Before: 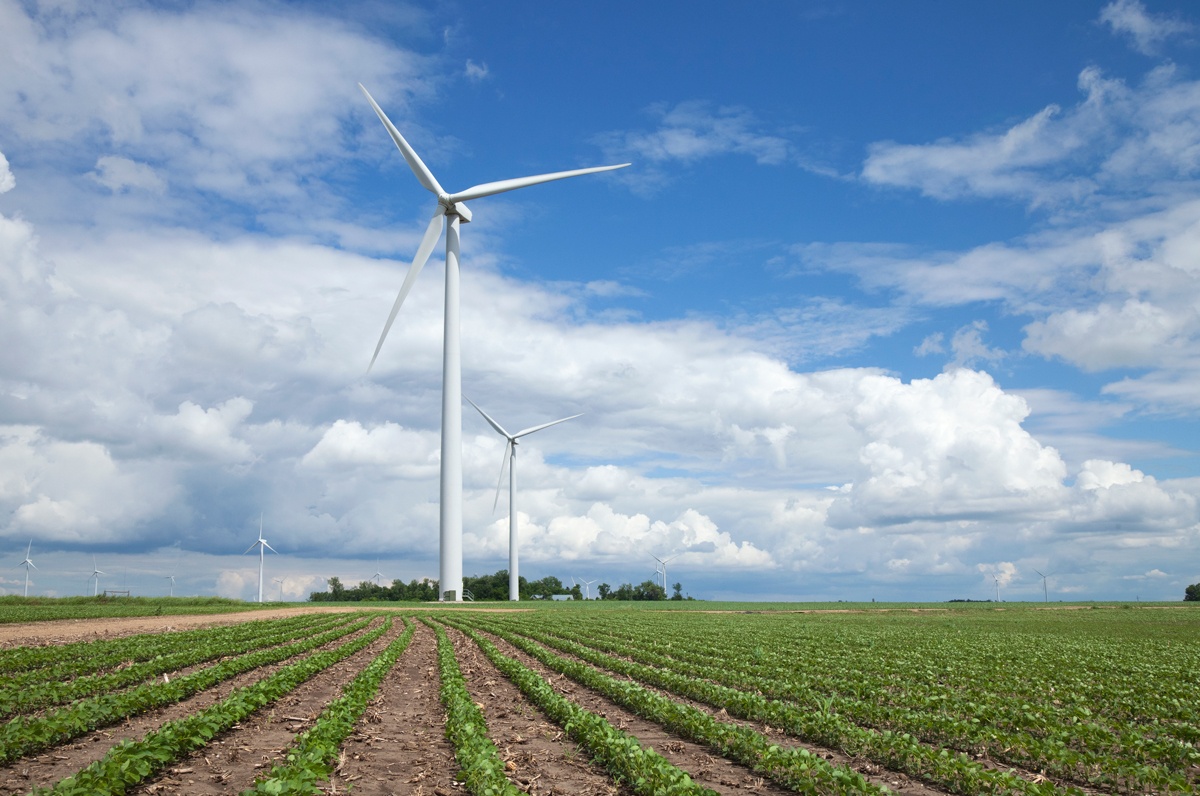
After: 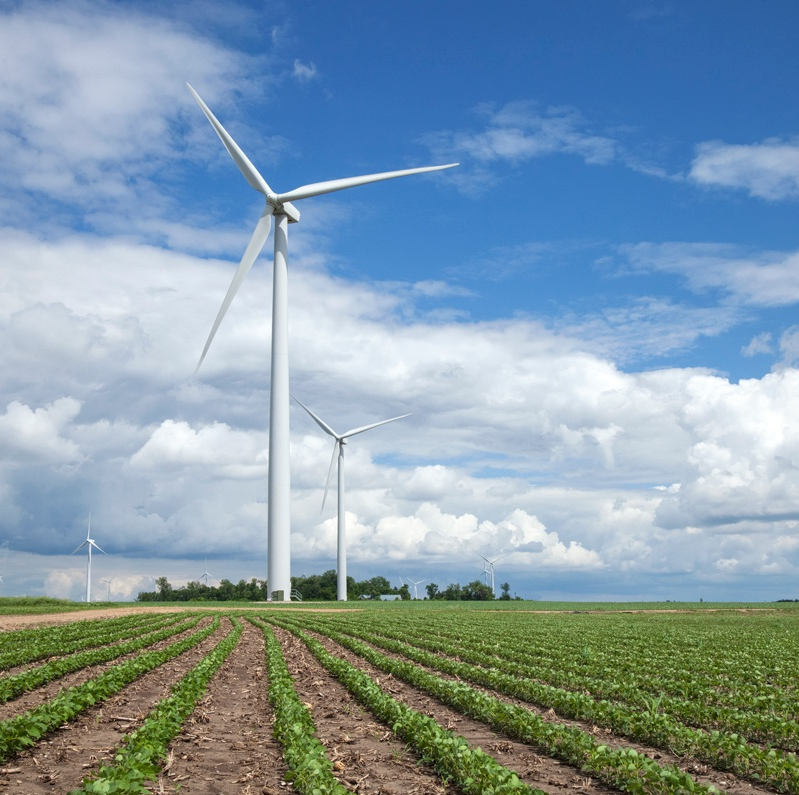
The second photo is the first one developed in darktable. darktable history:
crop and rotate: left 14.385%, right 18.948%
local contrast: detail 115%
